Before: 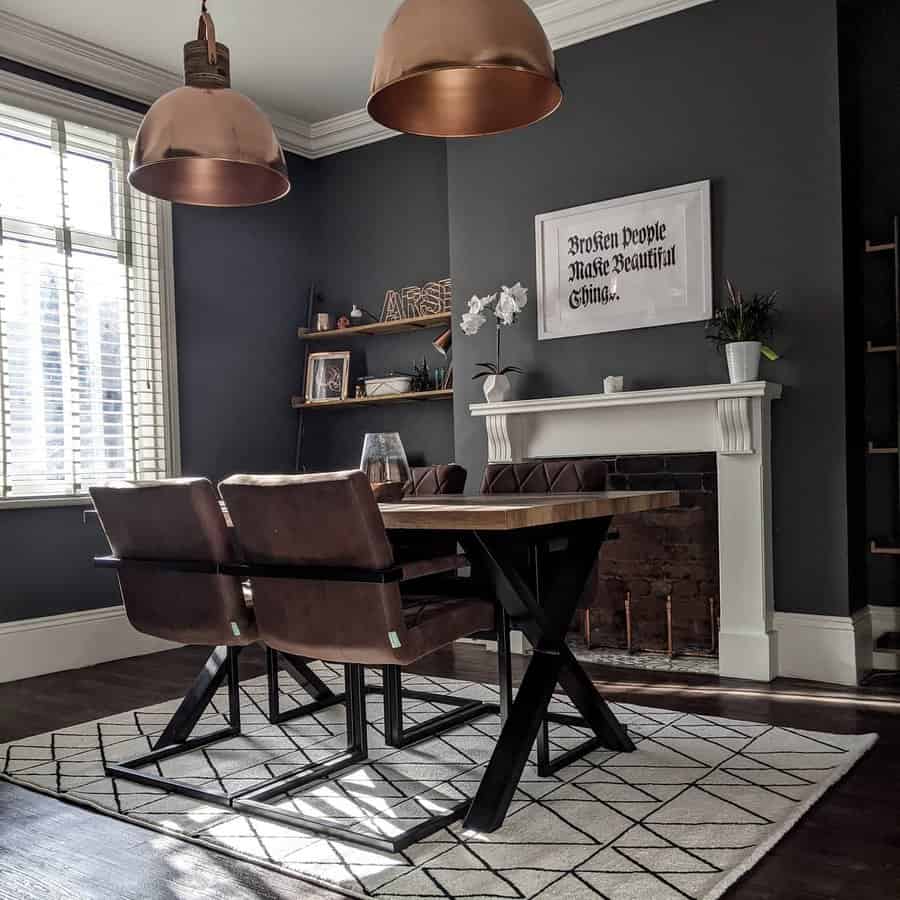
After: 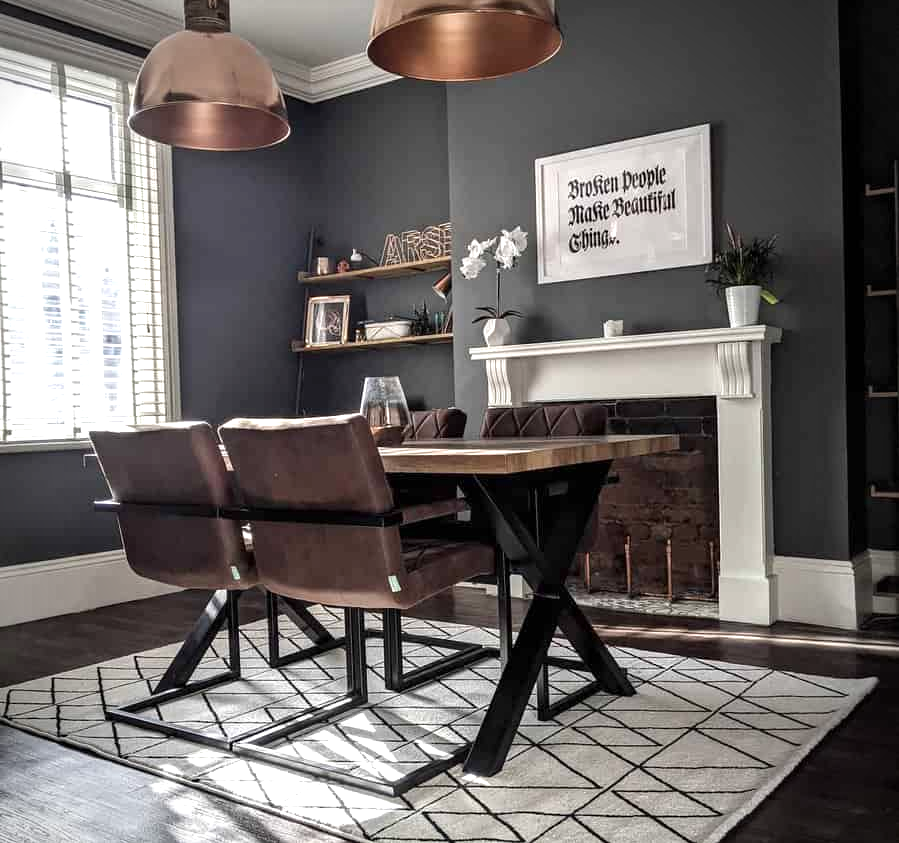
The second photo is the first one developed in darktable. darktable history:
crop and rotate: top 6.263%
vignetting: on, module defaults
exposure: exposure 0.691 EV, compensate highlight preservation false
contrast brightness saturation: saturation -0.07
tone equalizer: edges refinement/feathering 500, mask exposure compensation -1.57 EV, preserve details no
sharpen: radius 2.935, amount 0.883, threshold 47.362
